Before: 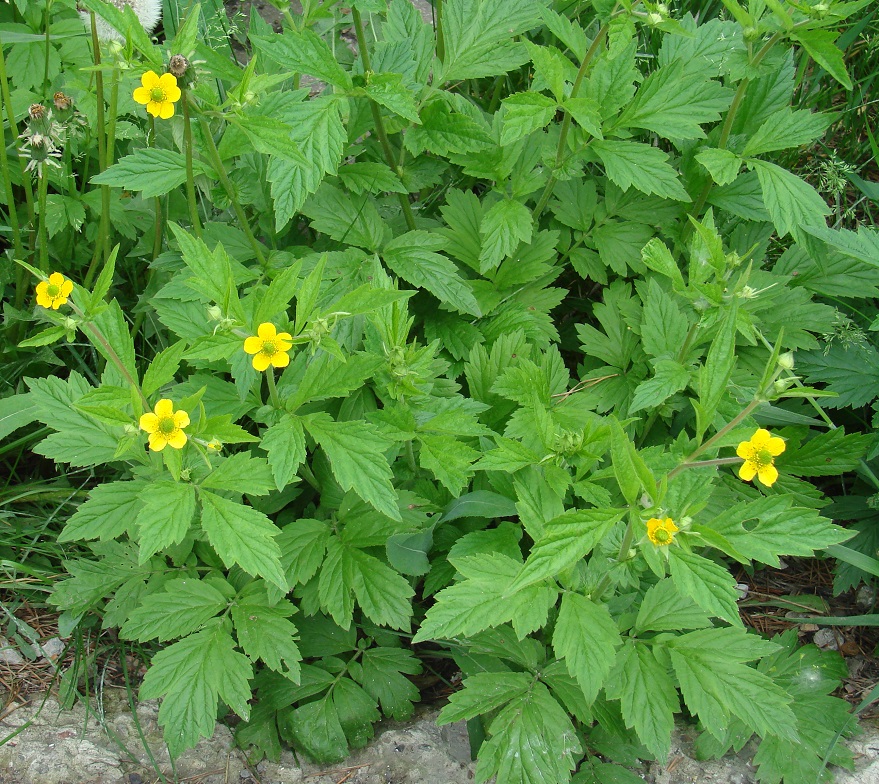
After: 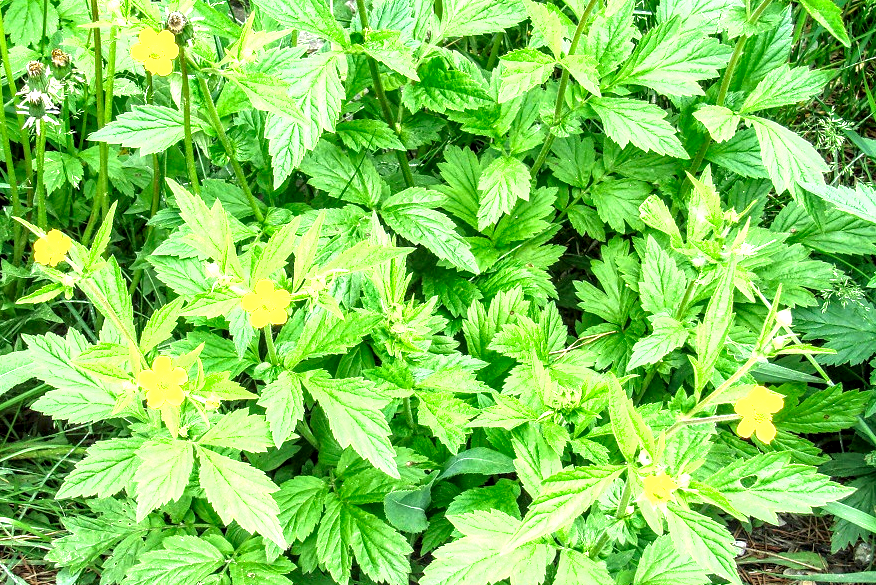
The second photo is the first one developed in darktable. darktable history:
crop: left 0.251%, top 5.489%, bottom 19.823%
exposure: black level correction 0, exposure 1.741 EV, compensate highlight preservation false
local contrast: highlights 19%, detail 188%
shadows and highlights: shadows -20.08, white point adjustment -1.9, highlights -35.08
